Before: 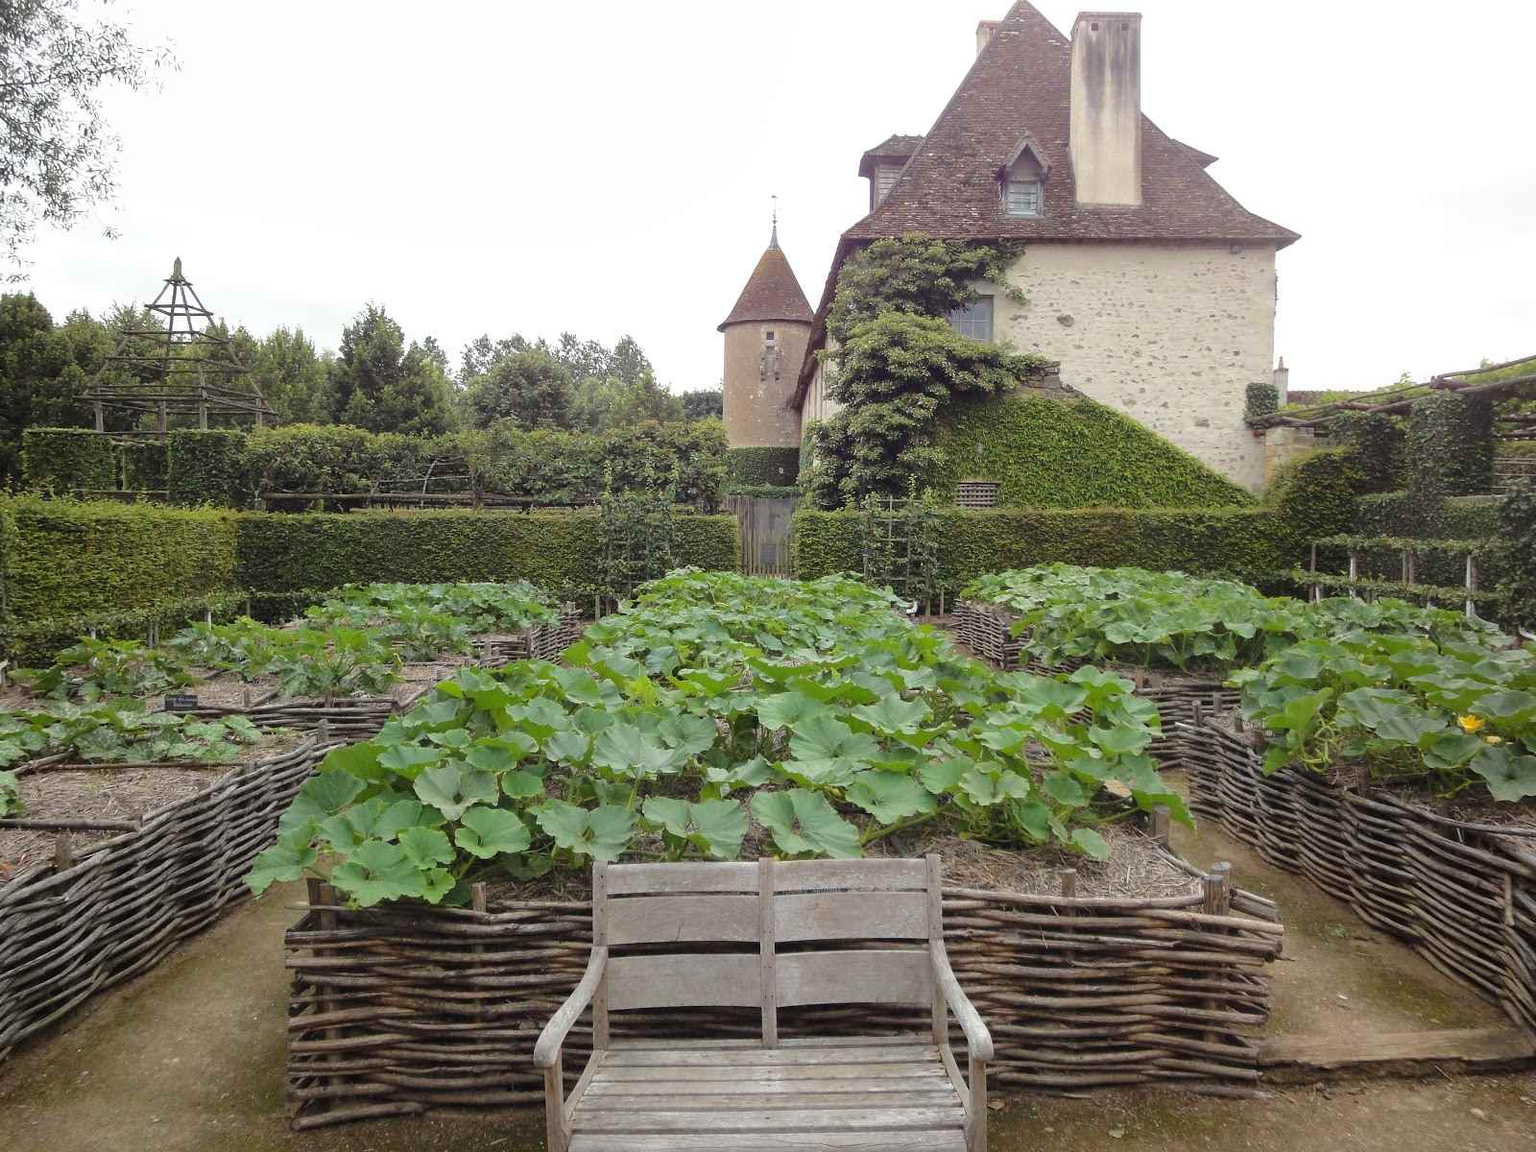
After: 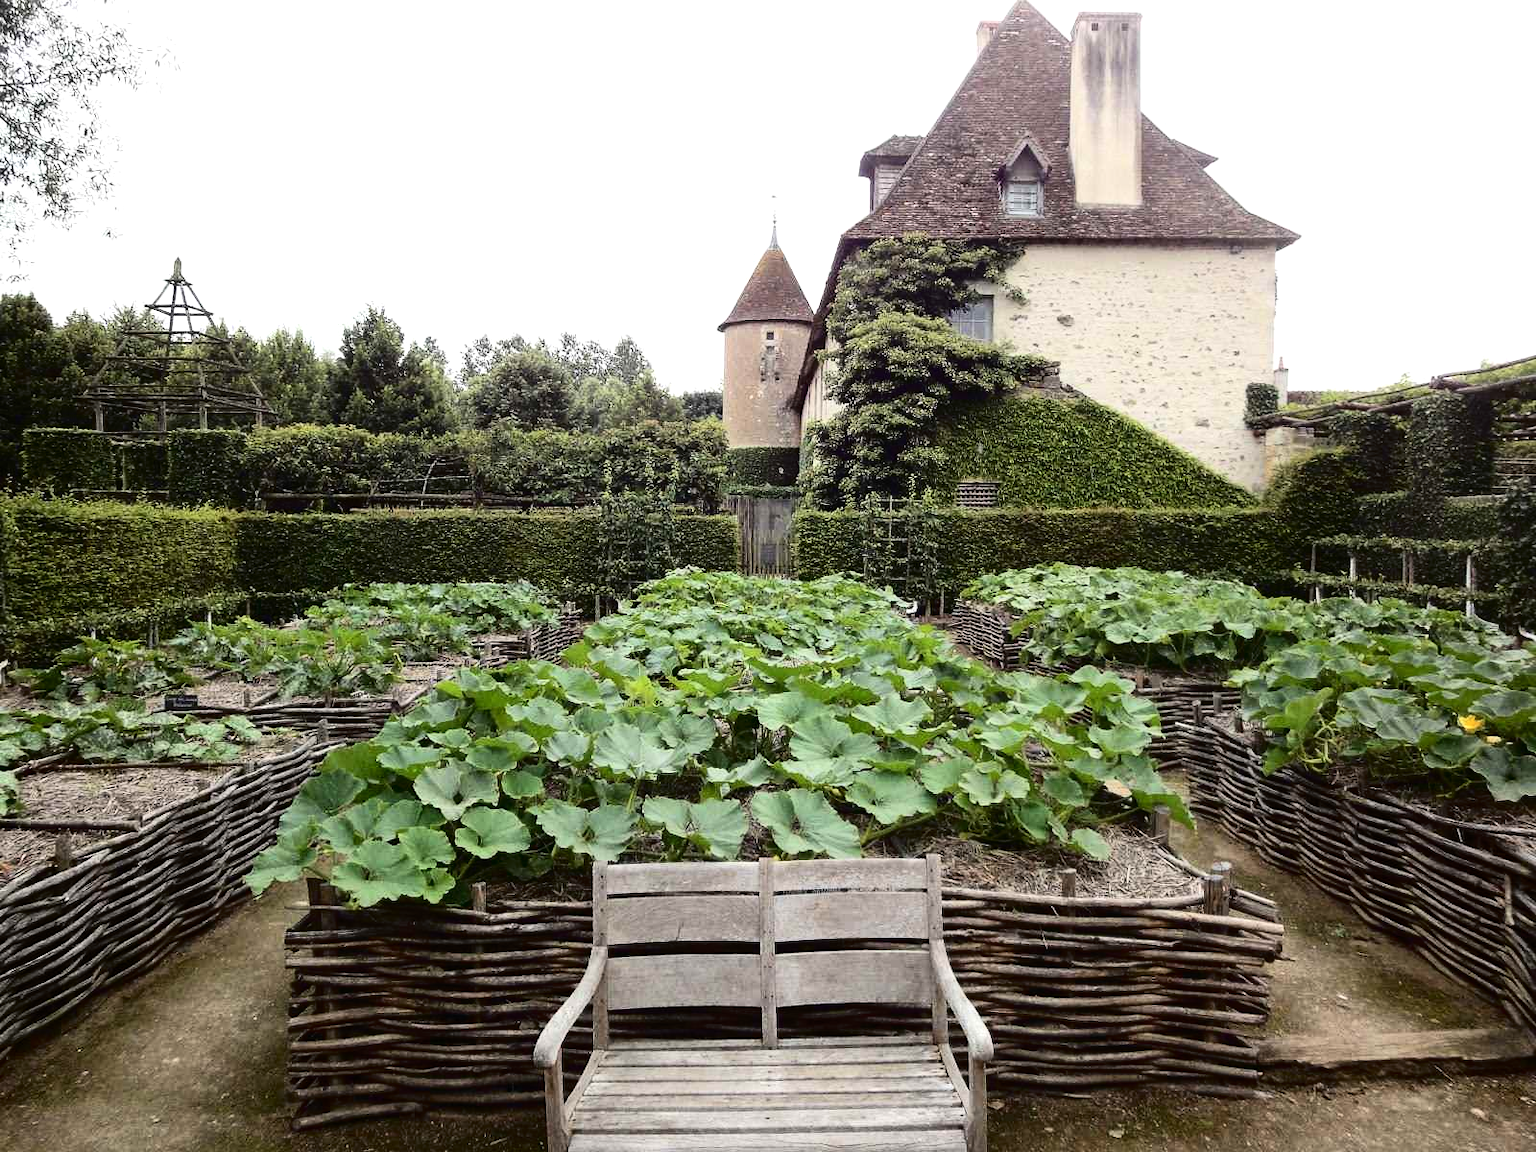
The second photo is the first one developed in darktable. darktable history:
tone equalizer: -8 EV -0.447 EV, -7 EV -0.412 EV, -6 EV -0.364 EV, -5 EV -0.222 EV, -3 EV 0.212 EV, -2 EV 0.362 EV, -1 EV 0.394 EV, +0 EV 0.399 EV, edges refinement/feathering 500, mask exposure compensation -1.57 EV, preserve details no
tone curve: curves: ch0 [(0, 0) (0.003, 0.002) (0.011, 0.006) (0.025, 0.014) (0.044, 0.02) (0.069, 0.027) (0.1, 0.036) (0.136, 0.05) (0.177, 0.081) (0.224, 0.118) (0.277, 0.183) (0.335, 0.262) (0.399, 0.351) (0.468, 0.456) (0.543, 0.571) (0.623, 0.692) (0.709, 0.795) (0.801, 0.88) (0.898, 0.948) (1, 1)], color space Lab, independent channels, preserve colors none
exposure: black level correction 0.001, exposure -0.124 EV, compensate highlight preservation false
